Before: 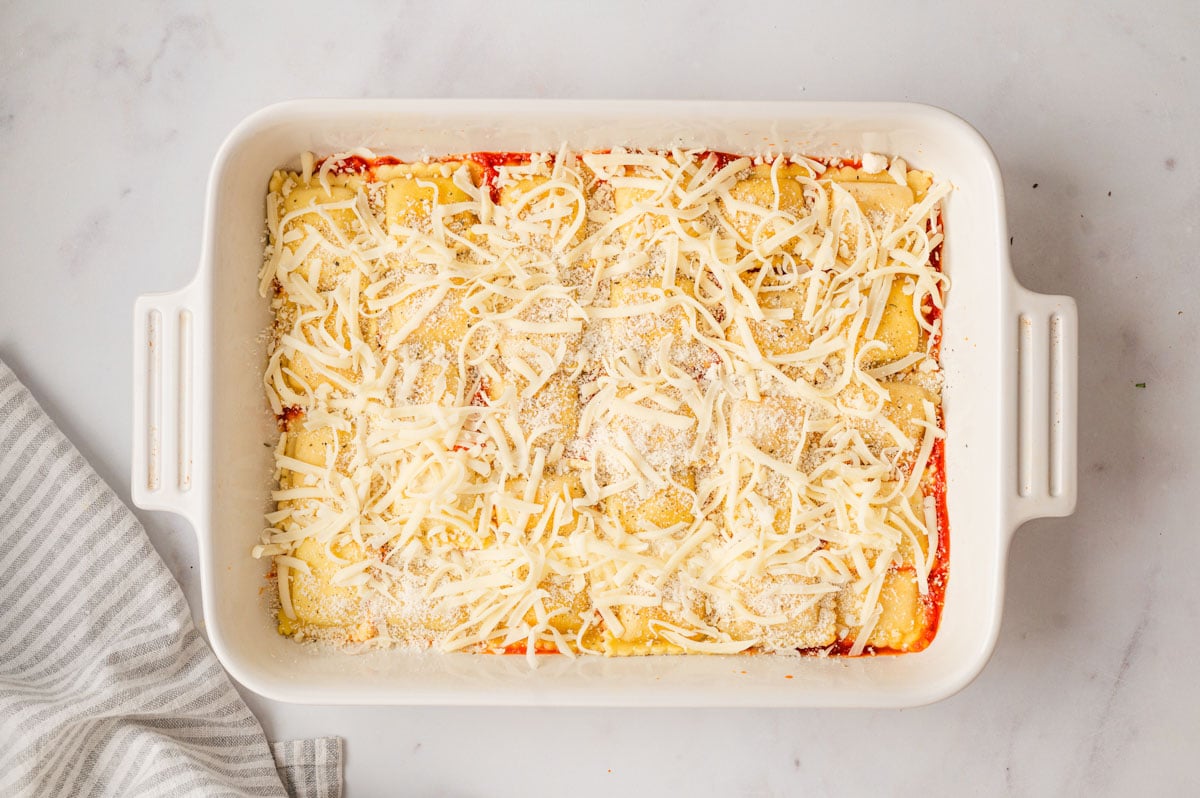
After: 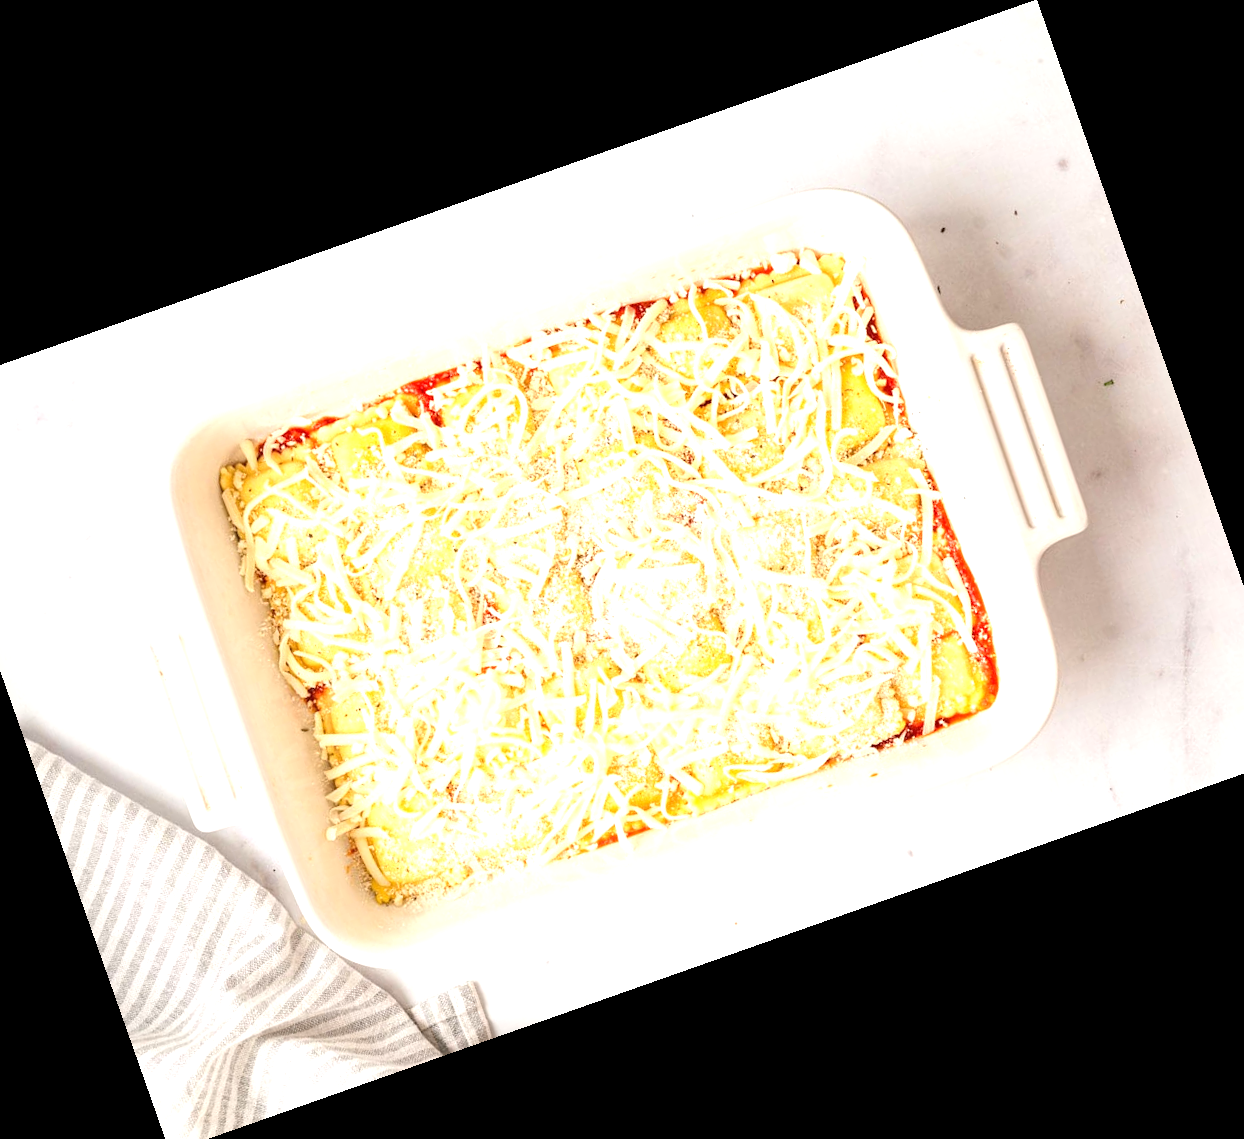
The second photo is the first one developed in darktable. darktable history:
crop and rotate: angle 19.43°, left 6.812%, right 4.125%, bottom 1.087%
exposure: exposure 0.935 EV, compensate highlight preservation false
